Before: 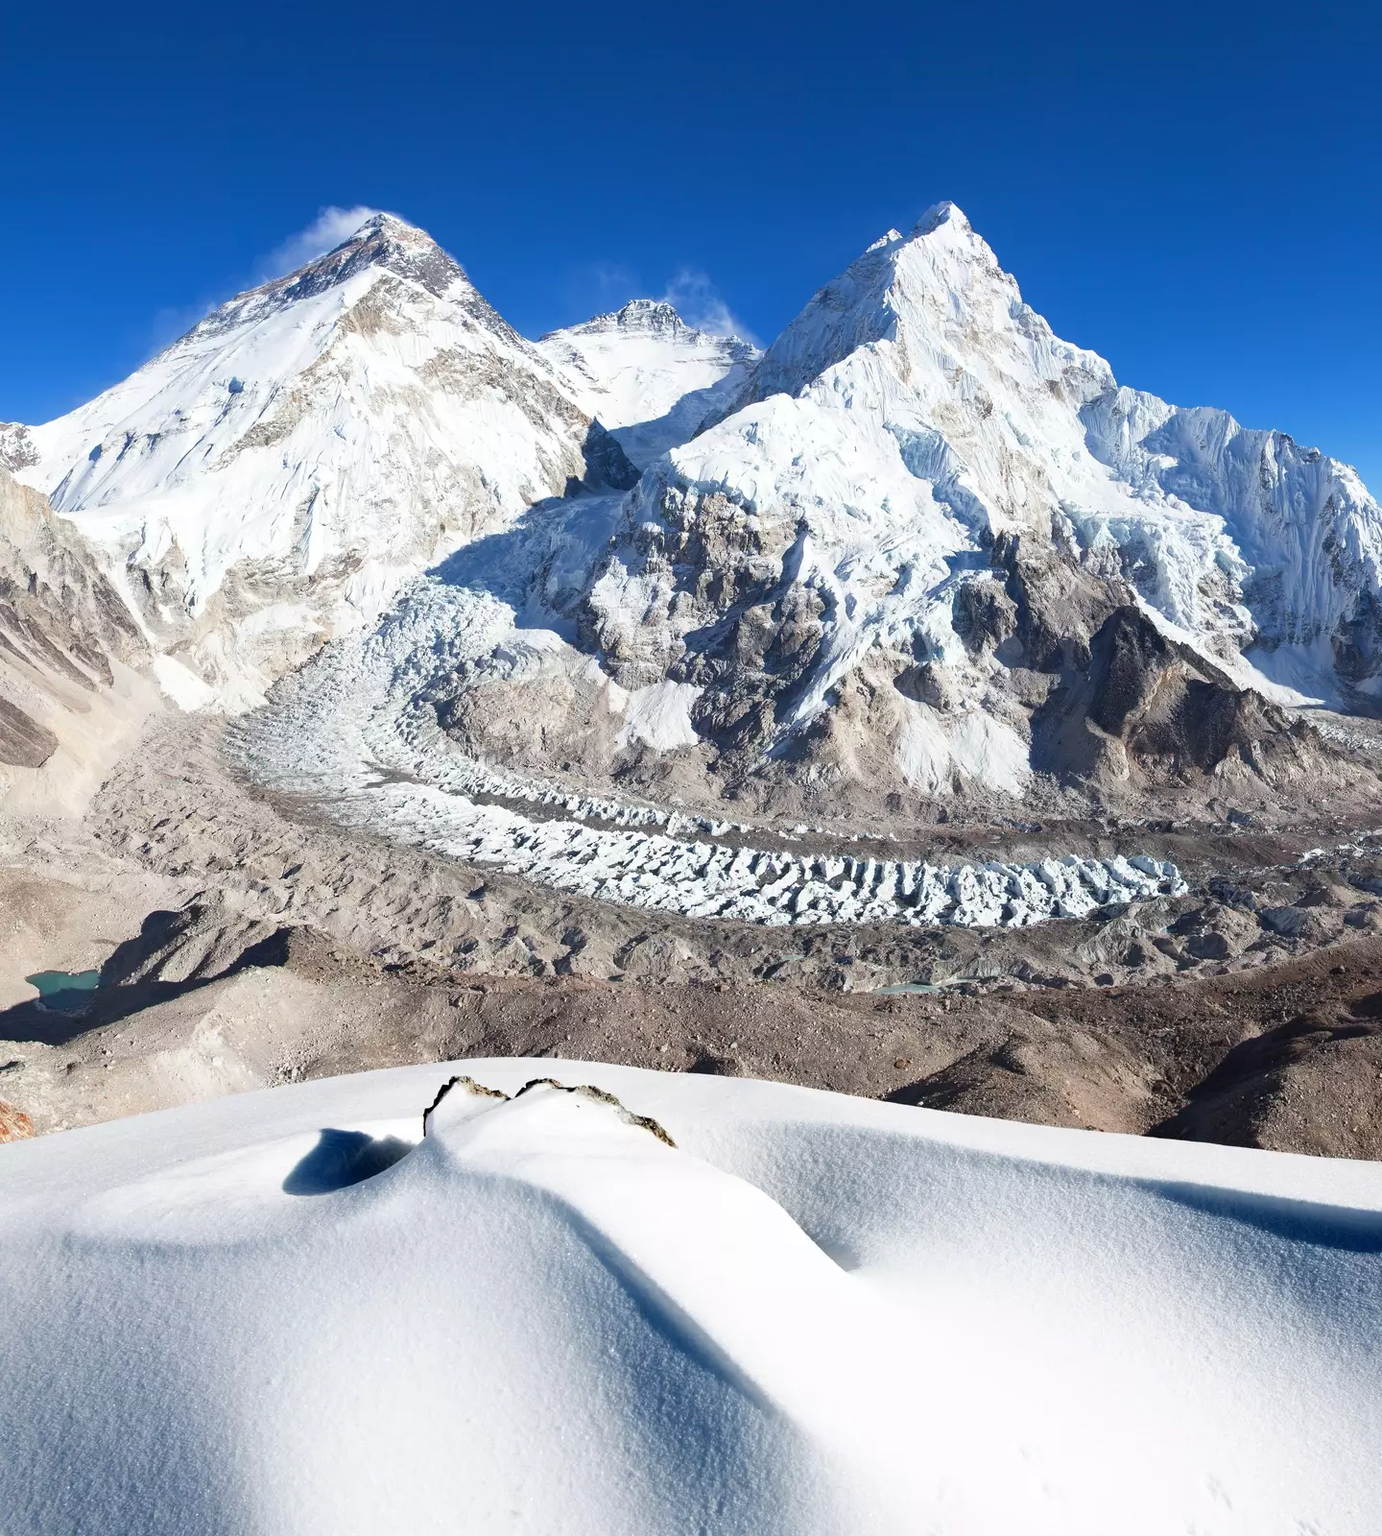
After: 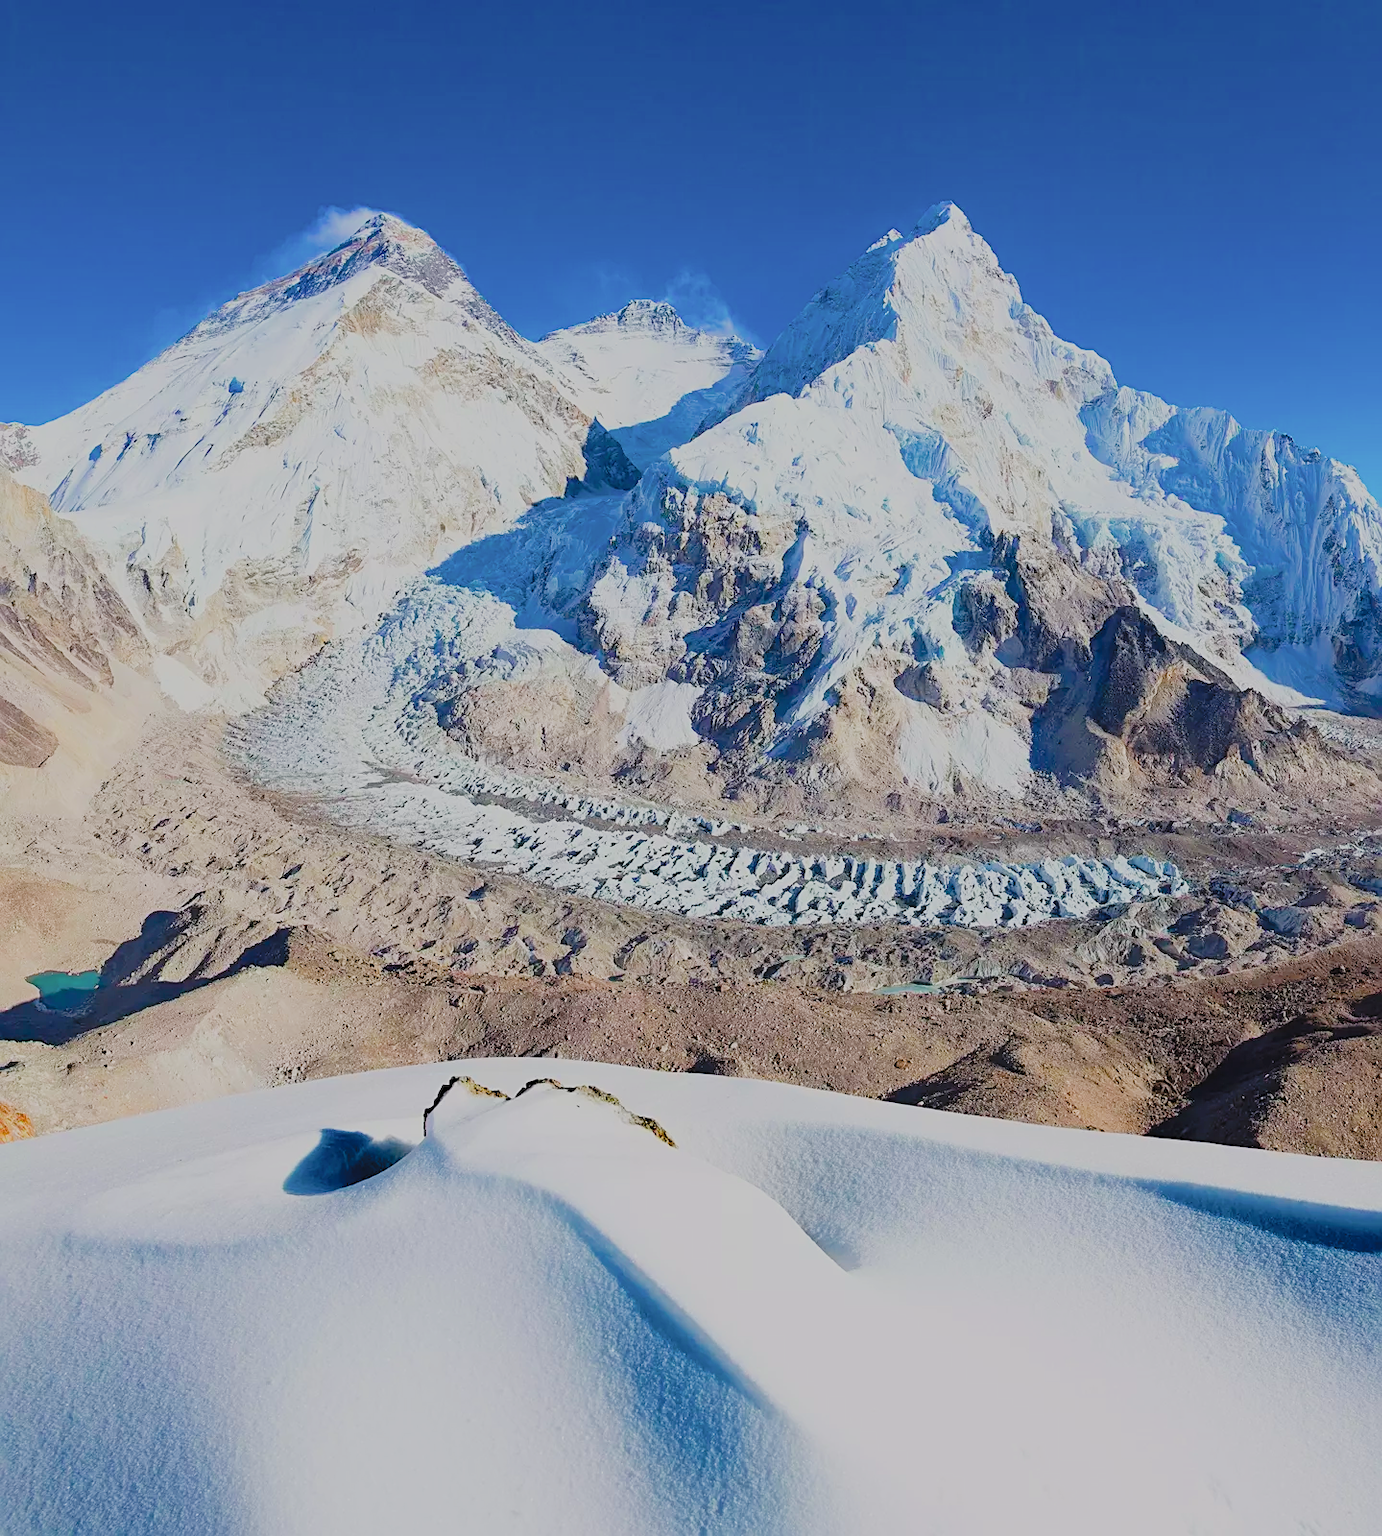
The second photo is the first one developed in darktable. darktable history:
tone equalizer: on, module defaults
sharpen: on, module defaults
filmic rgb: black relative exposure -8.75 EV, white relative exposure 4.98 EV, target black luminance 0%, hardness 3.79, latitude 65.45%, contrast 0.83, shadows ↔ highlights balance 19.42%
color balance rgb: linear chroma grading › highlights 99.416%, linear chroma grading › global chroma 23.52%, perceptual saturation grading › global saturation 15.189%, perceptual saturation grading › highlights -19.087%, perceptual saturation grading › shadows 20.144%, global vibrance 20%
tone curve: curves: ch0 [(0, 0) (0.003, 0.048) (0.011, 0.055) (0.025, 0.065) (0.044, 0.089) (0.069, 0.111) (0.1, 0.132) (0.136, 0.163) (0.177, 0.21) (0.224, 0.259) (0.277, 0.323) (0.335, 0.385) (0.399, 0.442) (0.468, 0.508) (0.543, 0.578) (0.623, 0.648) (0.709, 0.716) (0.801, 0.781) (0.898, 0.845) (1, 1)], preserve colors none
